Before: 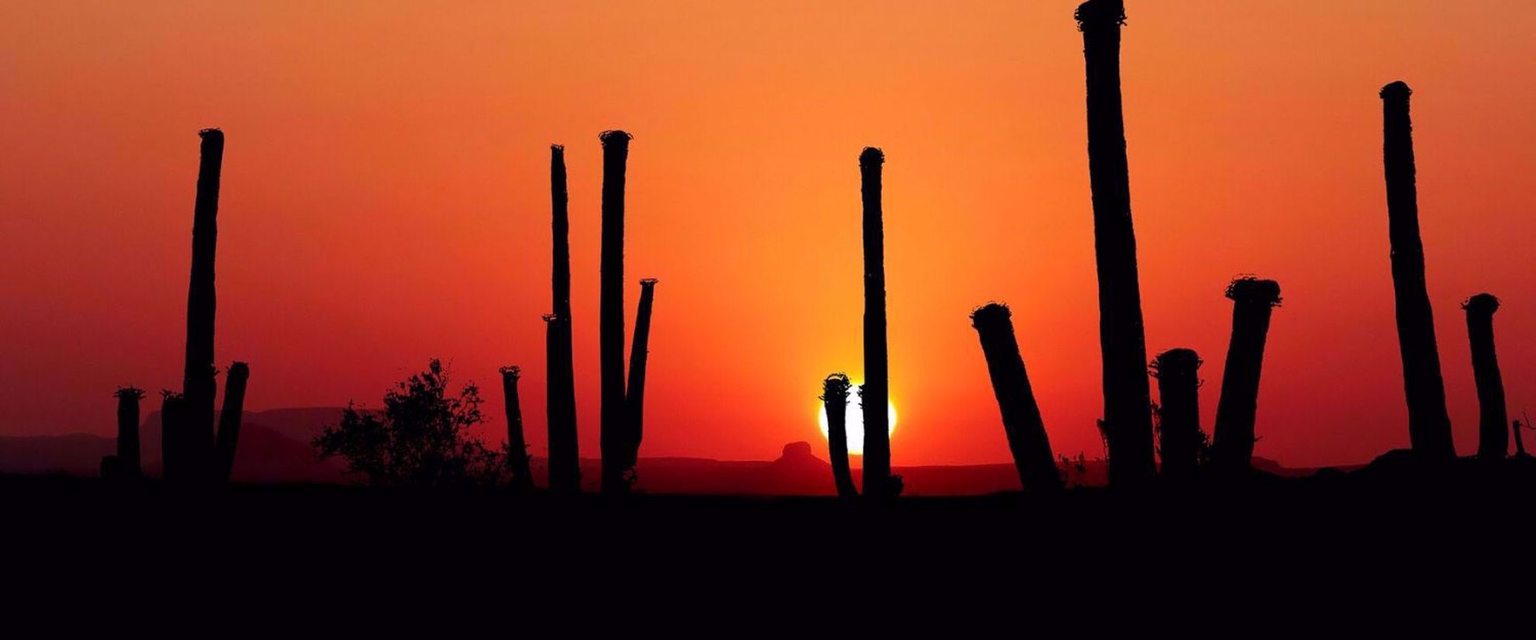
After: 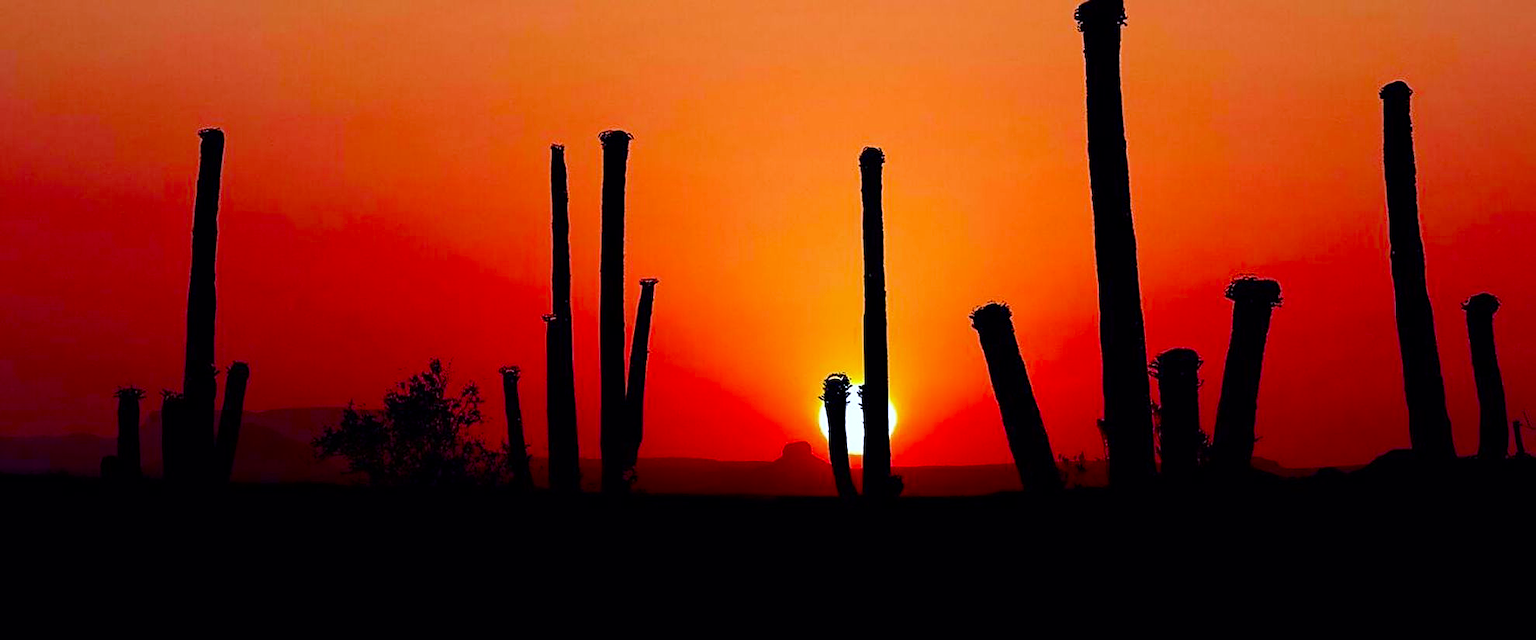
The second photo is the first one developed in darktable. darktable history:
color balance rgb: perceptual saturation grading › global saturation 20%, perceptual saturation grading › highlights -25%, perceptual saturation grading › shadows 25%
white balance: red 0.948, green 1.02, blue 1.176
sharpen: on, module defaults
contrast brightness saturation: contrast 0.13, brightness -0.05, saturation 0.16
